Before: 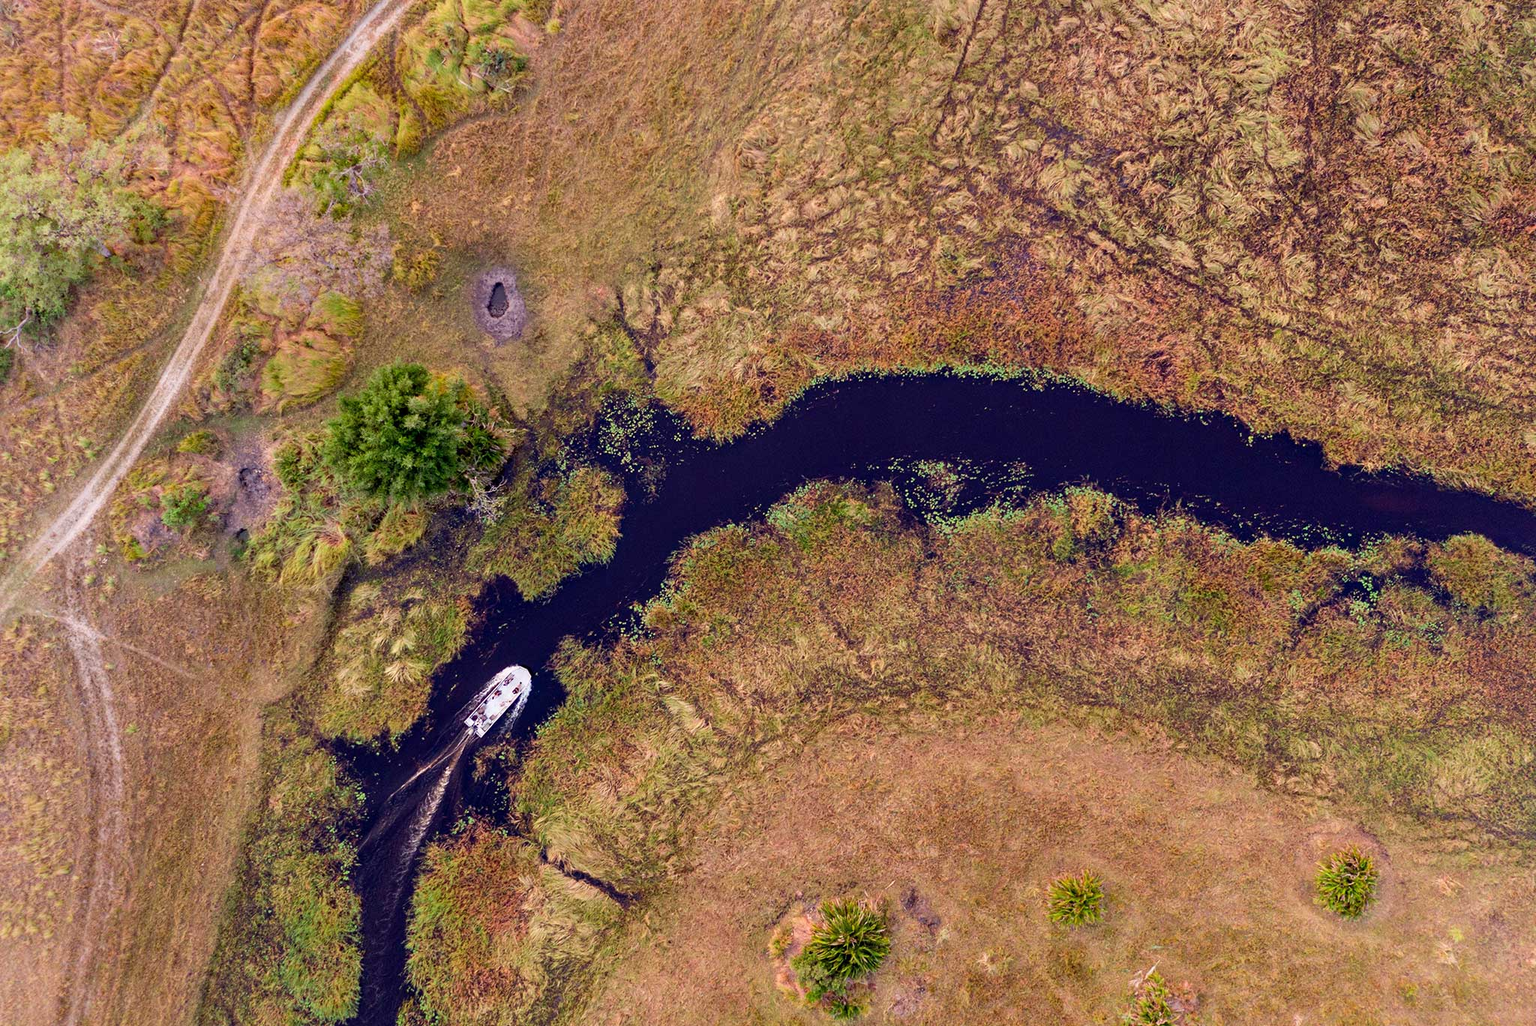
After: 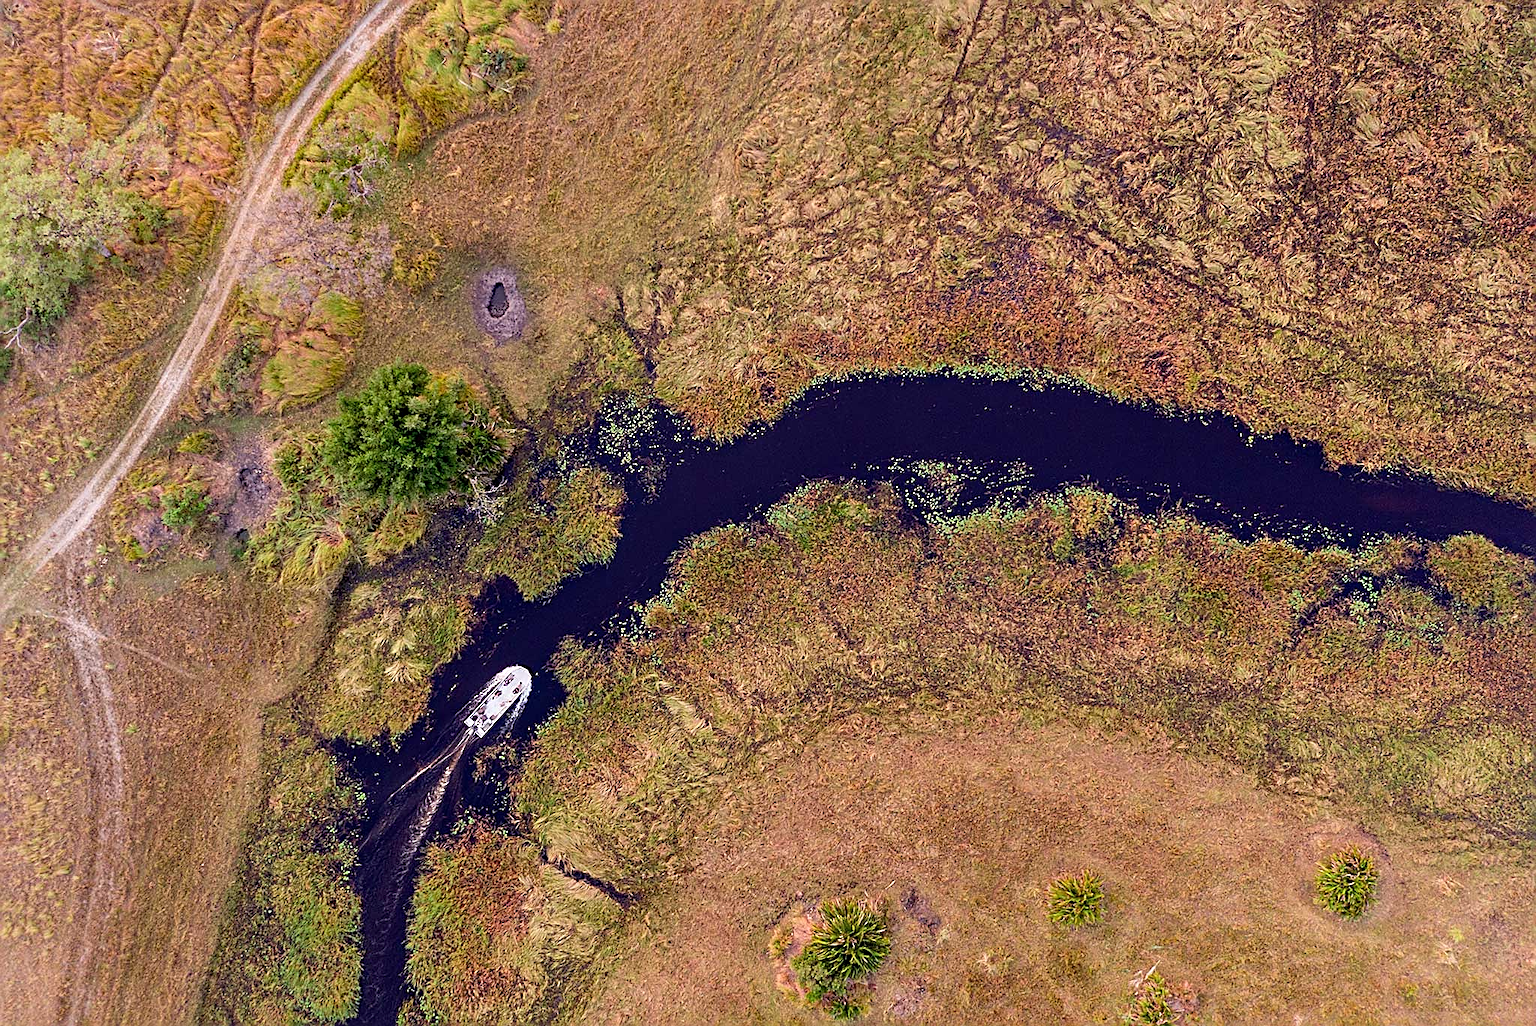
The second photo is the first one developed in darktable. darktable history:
sharpen: amount 0.892
